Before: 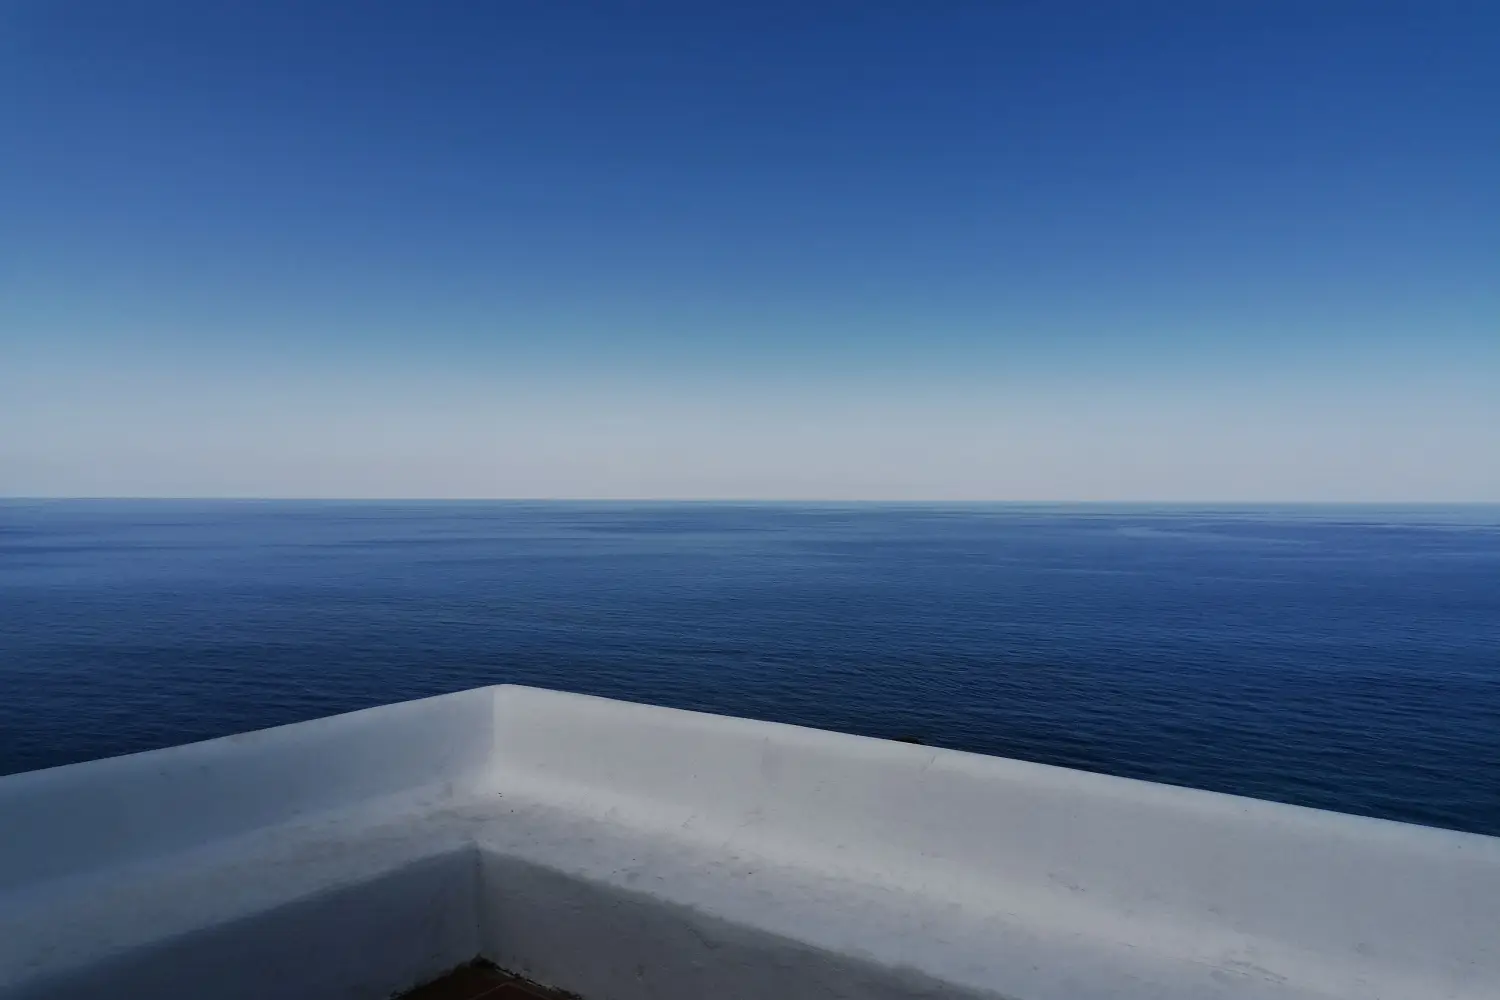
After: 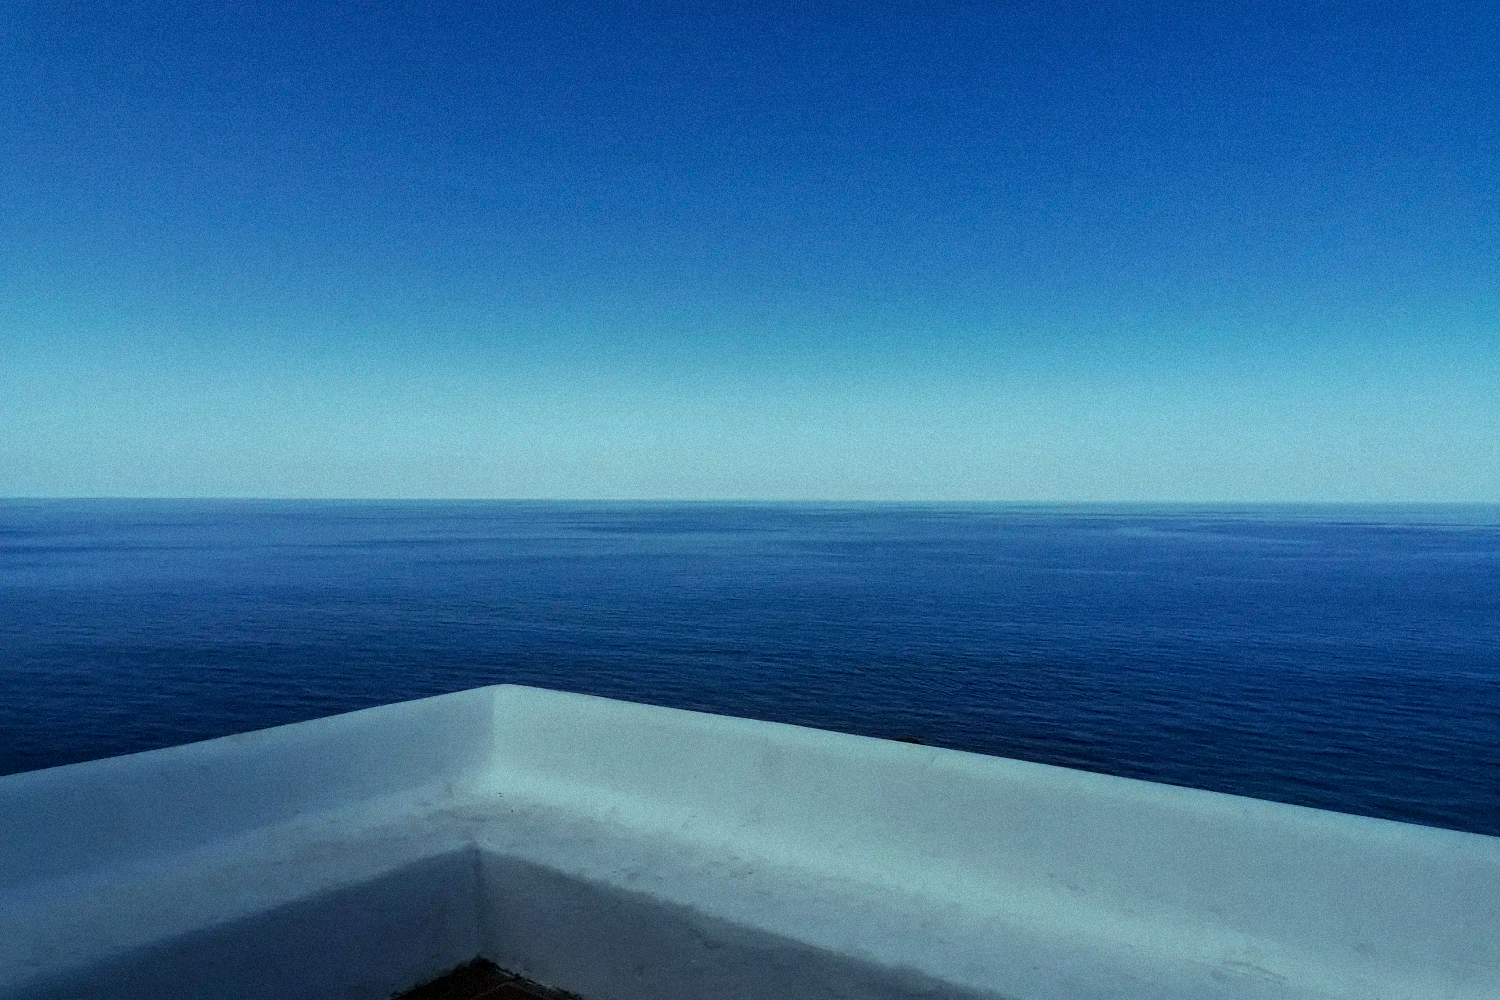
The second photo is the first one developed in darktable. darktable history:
local contrast: on, module defaults
grain: mid-tones bias 0%
color balance rgb: shadows lift › chroma 7.23%, shadows lift › hue 246.48°, highlights gain › chroma 5.38%, highlights gain › hue 196.93°, white fulcrum 1 EV
